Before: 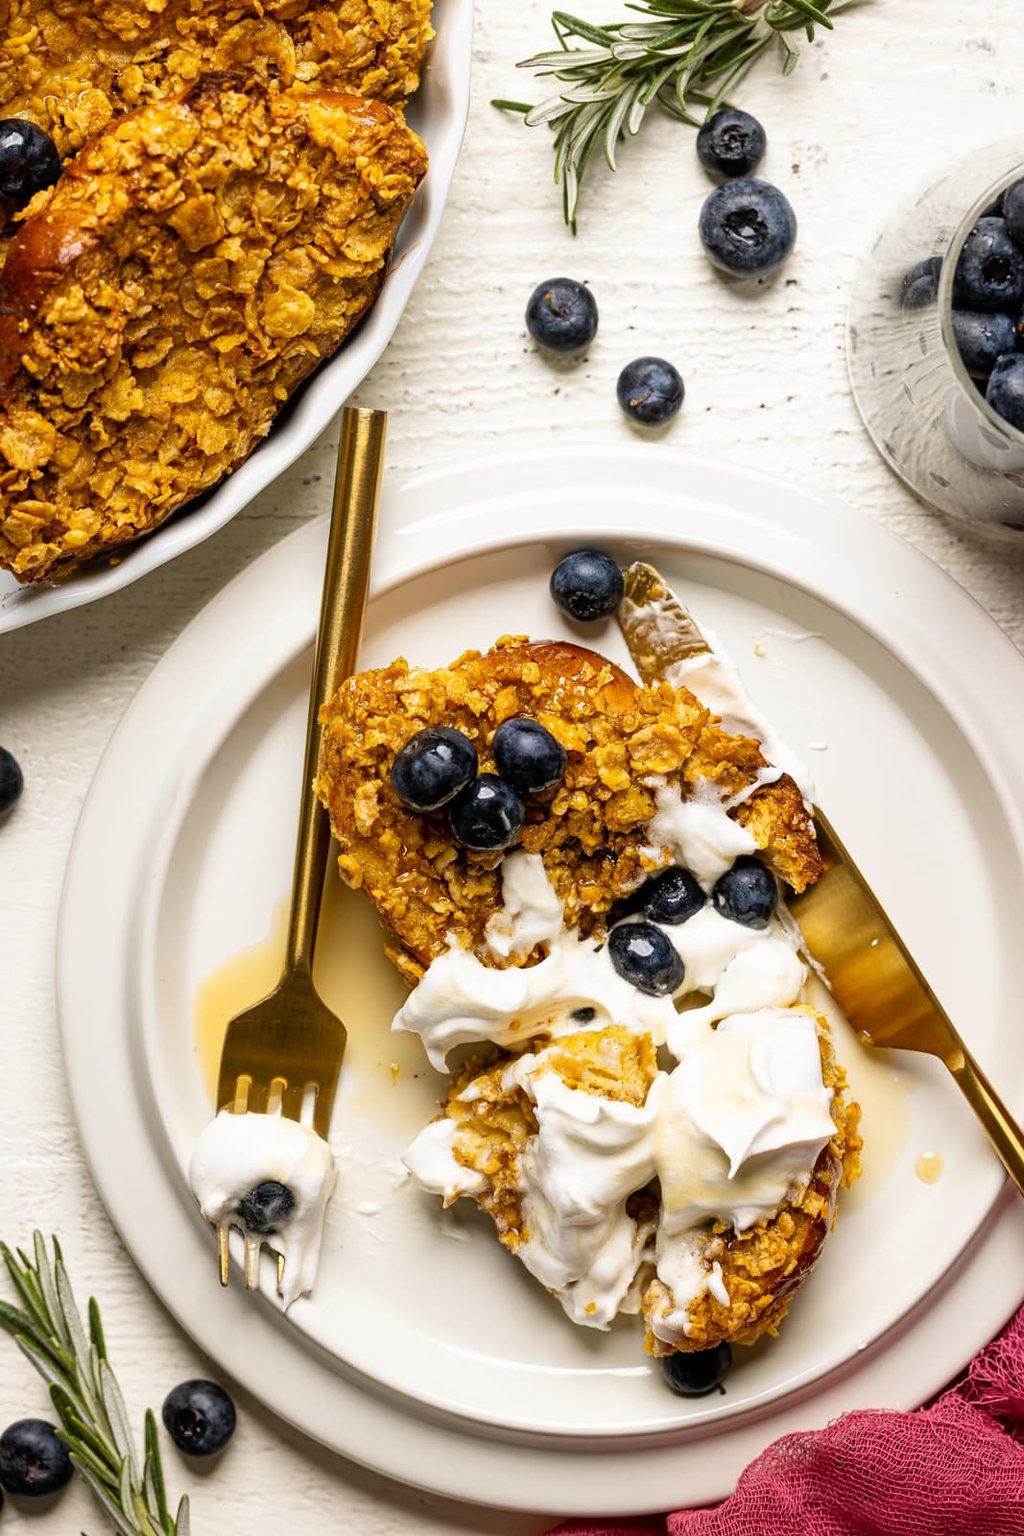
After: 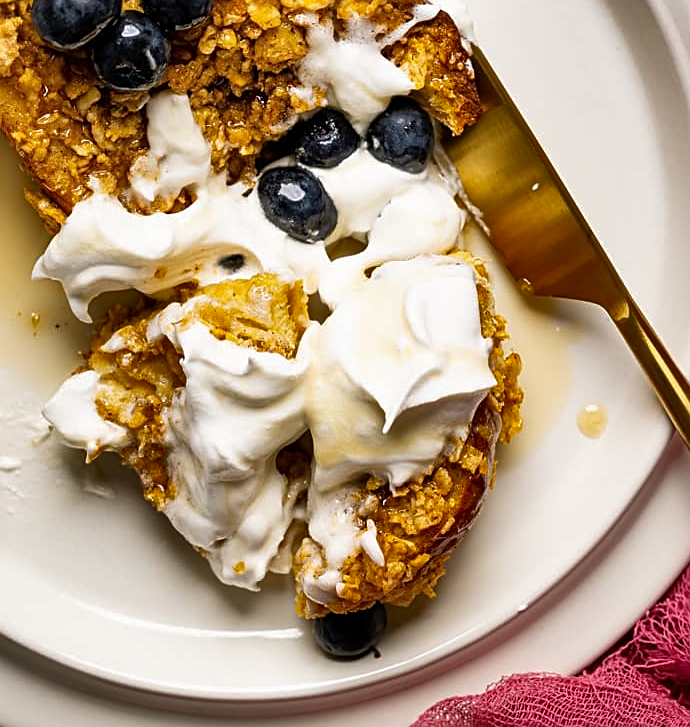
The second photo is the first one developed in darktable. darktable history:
shadows and highlights: radius 117.62, shadows 41.47, highlights -61.74, soften with gaussian
sharpen: on, module defaults
crop and rotate: left 35.263%, top 49.72%, bottom 4.798%
